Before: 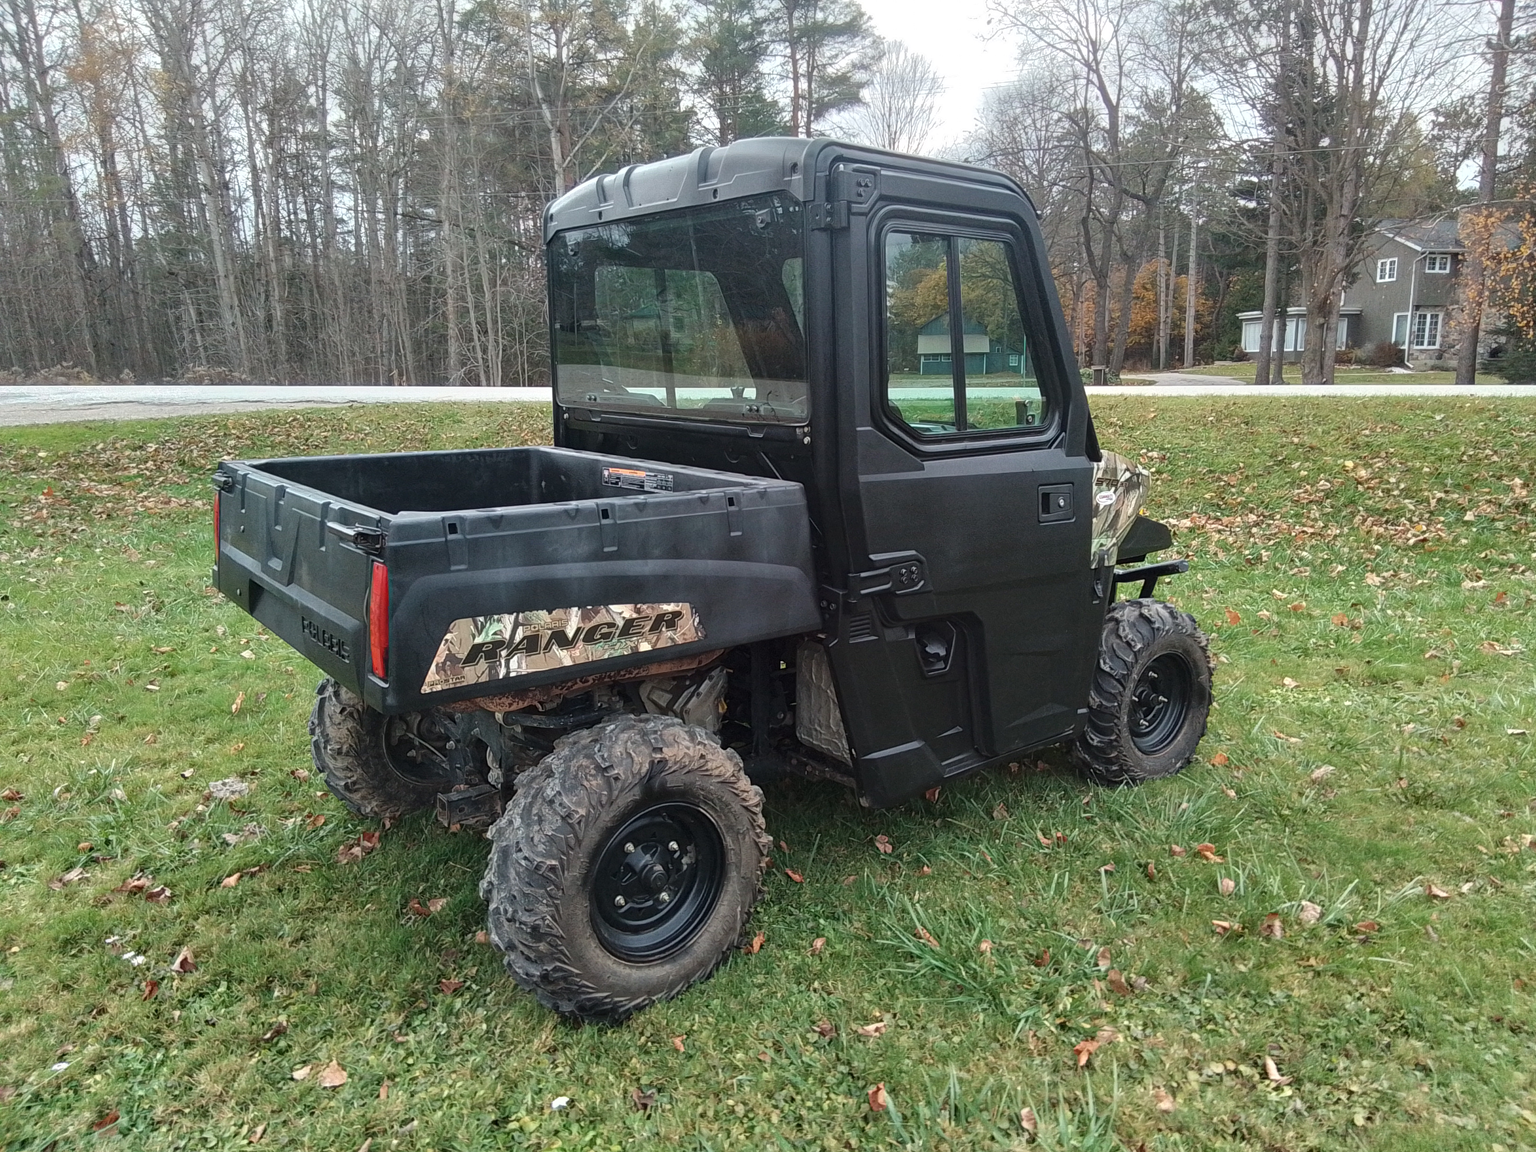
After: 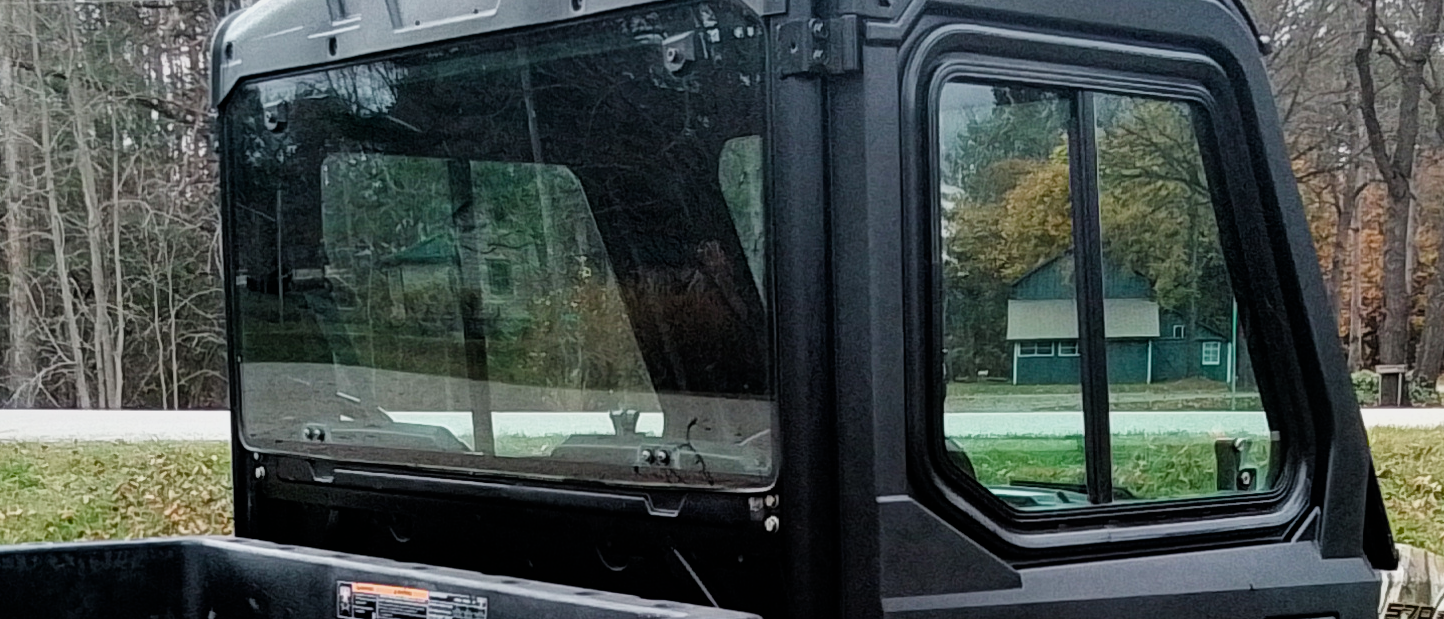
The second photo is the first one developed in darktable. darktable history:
crop: left 28.917%, top 16.845%, right 26.823%, bottom 57.845%
color balance rgb: shadows lift › luminance -20.256%, perceptual saturation grading › global saturation 39.223%, perceptual saturation grading › highlights -50.522%, perceptual saturation grading › shadows 31.08%
filmic rgb: black relative exposure -5.02 EV, white relative exposure 3.19 EV, hardness 3.47, contrast 1.2, highlights saturation mix -49.91%
